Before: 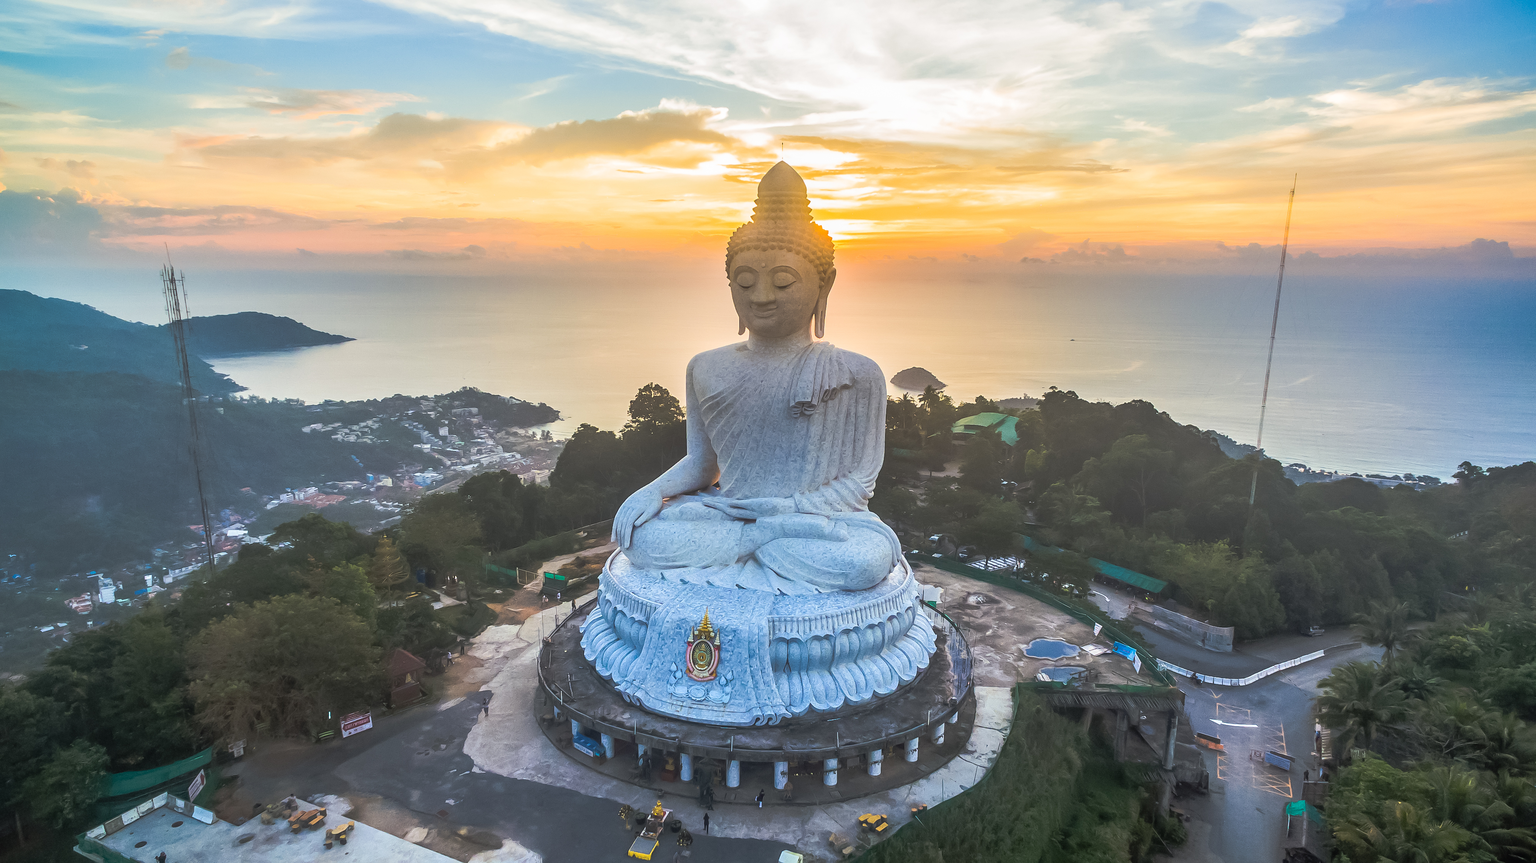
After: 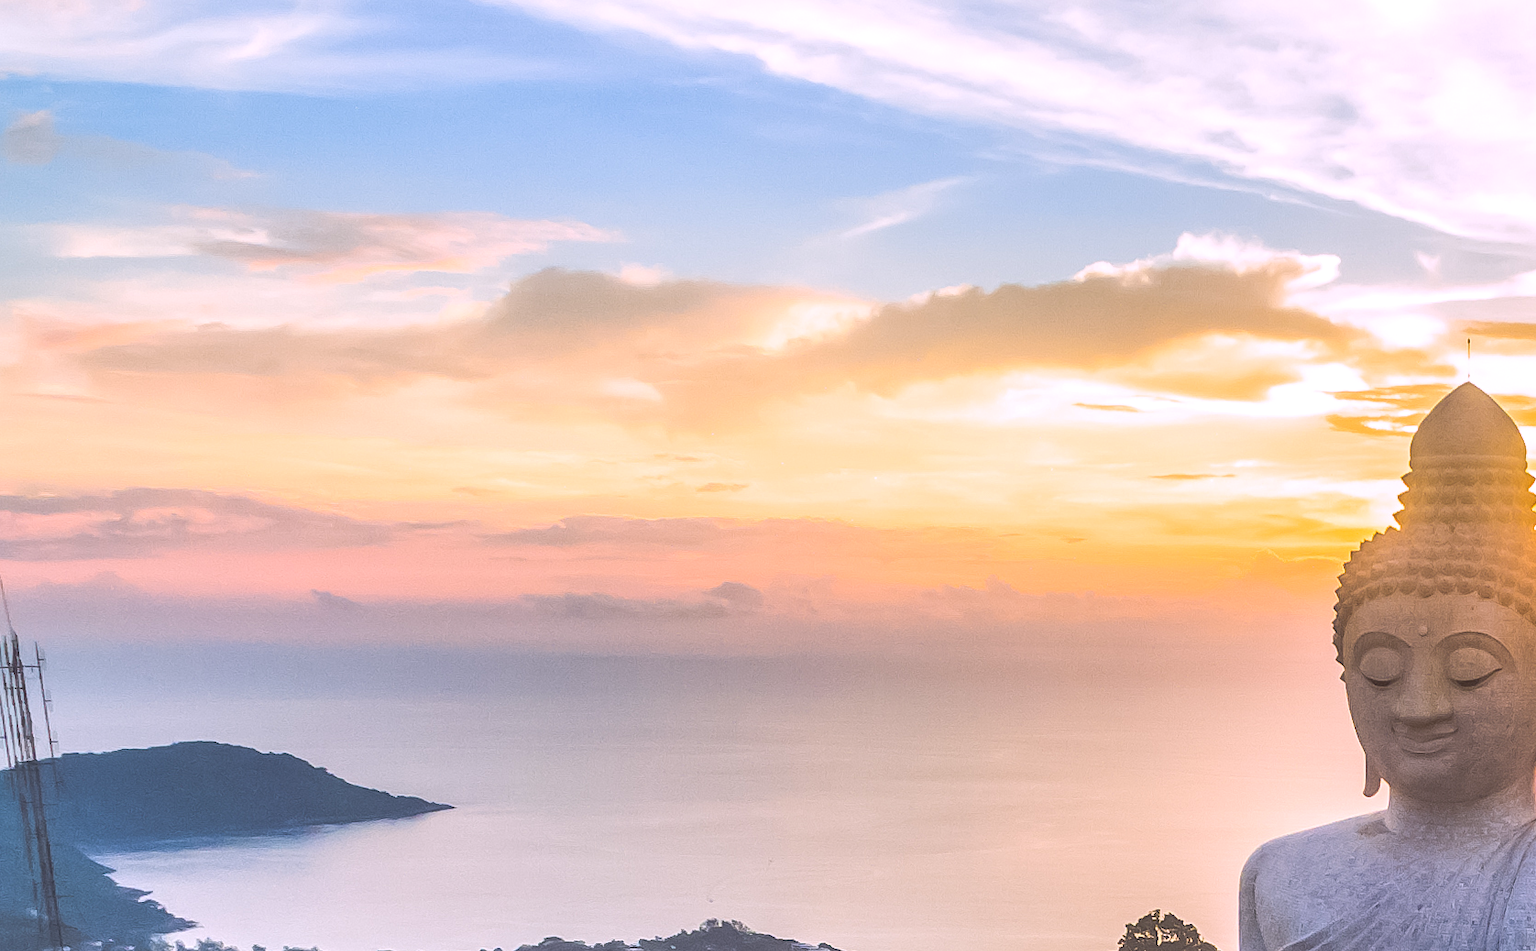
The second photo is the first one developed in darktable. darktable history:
crop and rotate: left 10.817%, top 0.062%, right 47.194%, bottom 53.626%
white balance: red 1.066, blue 1.119
local contrast: detail 117%
